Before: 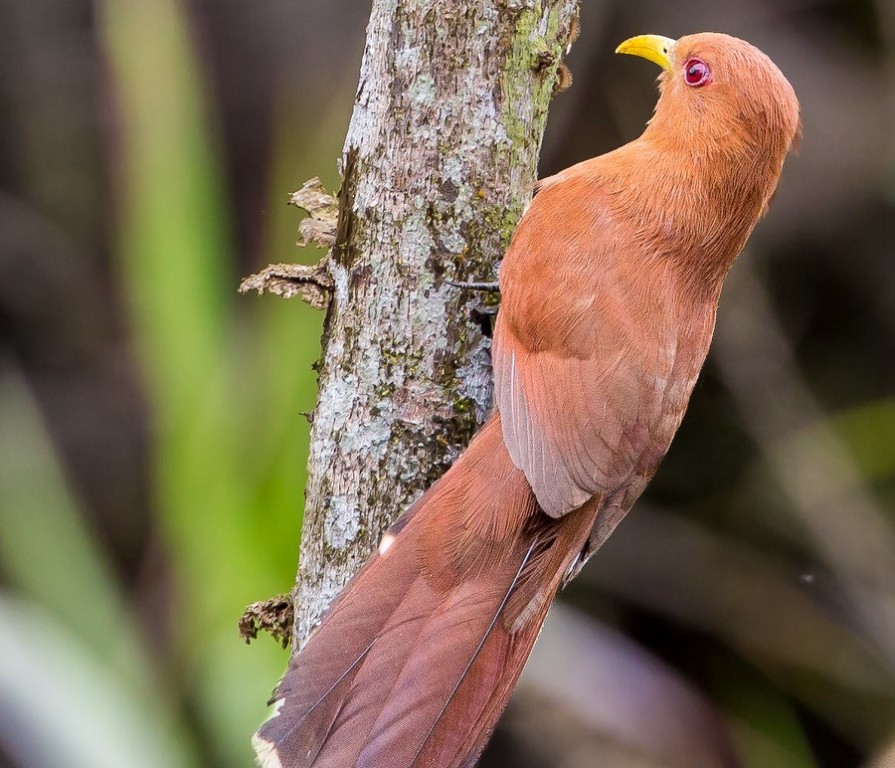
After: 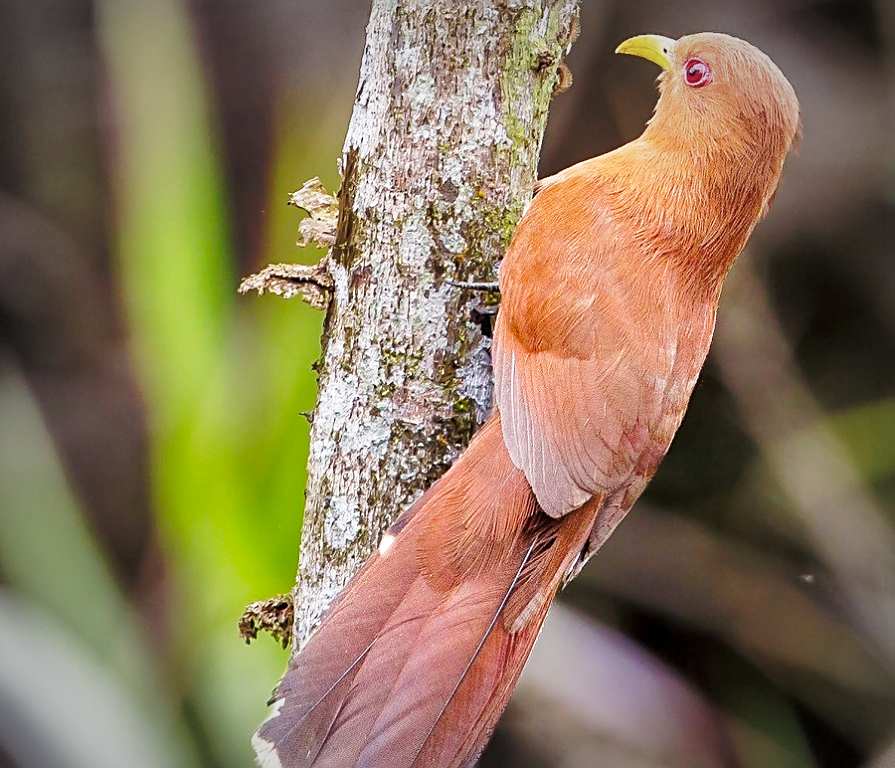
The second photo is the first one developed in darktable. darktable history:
vignetting: fall-off start 67.9%, fall-off radius 67.22%, brightness -0.539, saturation -0.507, automatic ratio true
base curve: curves: ch0 [(0, 0) (0.036, 0.037) (0.121, 0.228) (0.46, 0.76) (0.859, 0.983) (1, 1)], preserve colors none
shadows and highlights: shadows 59.59, highlights -60.08
sharpen: on, module defaults
